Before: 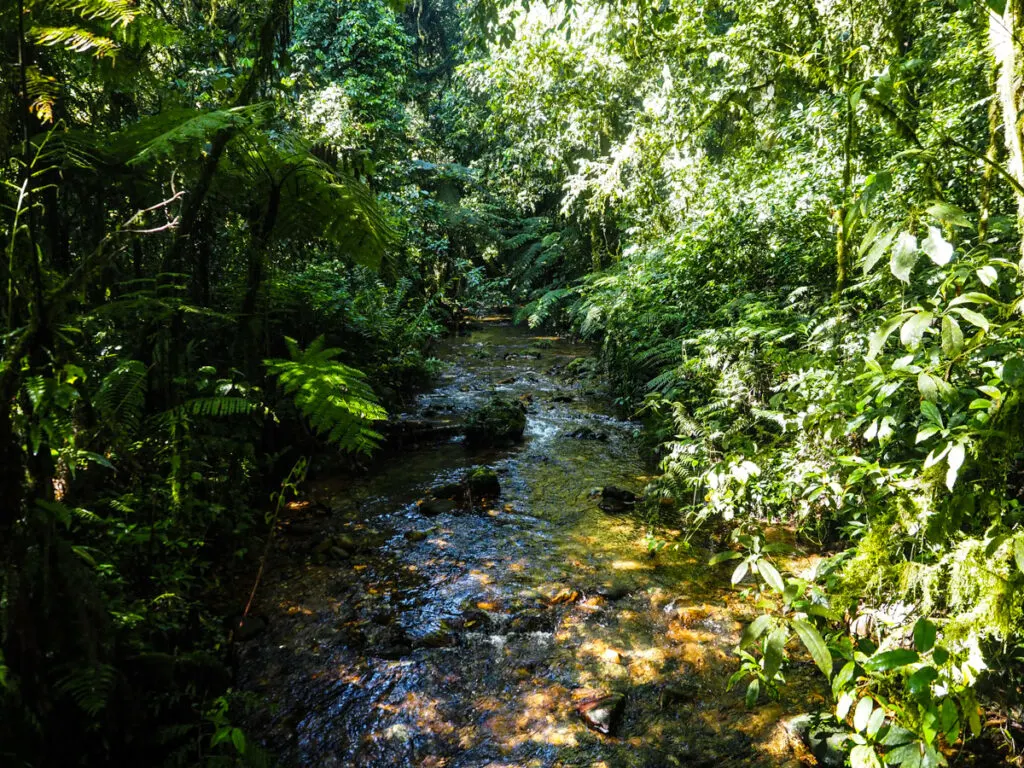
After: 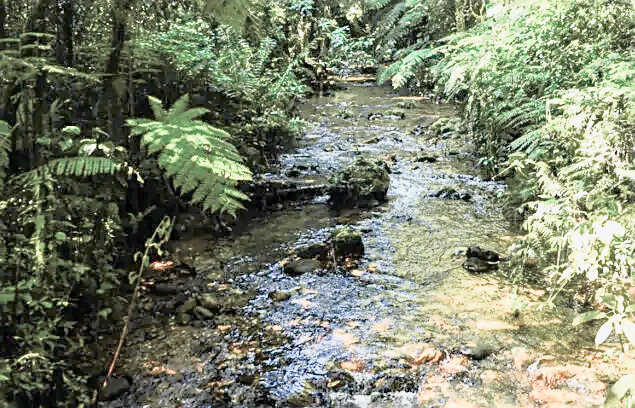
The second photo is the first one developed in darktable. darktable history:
color zones: curves: ch1 [(0, 0.292) (0.001, 0.292) (0.2, 0.264) (0.4, 0.248) (0.6, 0.248) (0.8, 0.264) (0.999, 0.292) (1, 0.292)]
tone curve: curves: ch0 [(0, 0) (0.105, 0.068) (0.195, 0.162) (0.283, 0.283) (0.384, 0.404) (0.485, 0.531) (0.638, 0.681) (0.795, 0.879) (1, 0.977)]; ch1 [(0, 0) (0.161, 0.092) (0.35, 0.33) (0.379, 0.401) (0.456, 0.469) (0.498, 0.503) (0.531, 0.537) (0.596, 0.621) (0.635, 0.671) (1, 1)]; ch2 [(0, 0) (0.371, 0.362) (0.437, 0.437) (0.483, 0.484) (0.53, 0.515) (0.56, 0.58) (0.622, 0.606) (1, 1)], color space Lab, independent channels, preserve colors none
sharpen: on, module defaults
filmic rgb: middle gray luminance 2.5%, black relative exposure -10 EV, white relative exposure 7 EV, threshold 6 EV, dynamic range scaling 10%, target black luminance 0%, hardness 3.19, latitude 44.39%, contrast 0.682, highlights saturation mix 5%, shadows ↔ highlights balance 13.63%, add noise in highlights 0, color science v3 (2019), use custom middle-gray values true, iterations of high-quality reconstruction 0, contrast in highlights soft, enable highlight reconstruction true
crop: left 13.312%, top 31.28%, right 24.627%, bottom 15.582%
